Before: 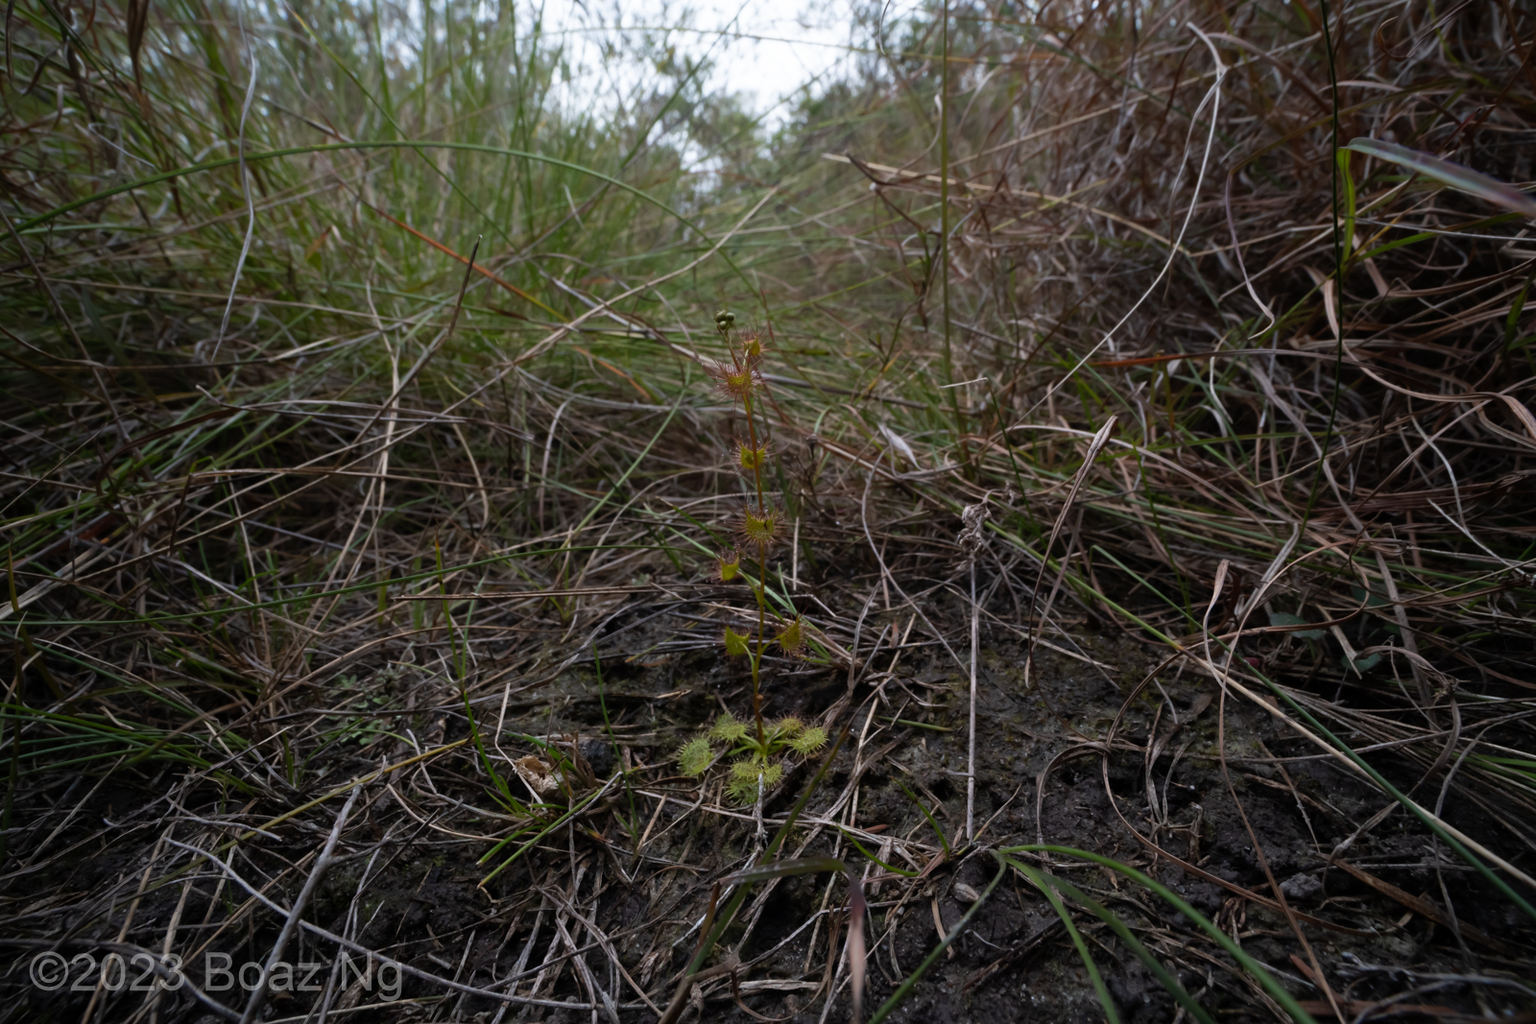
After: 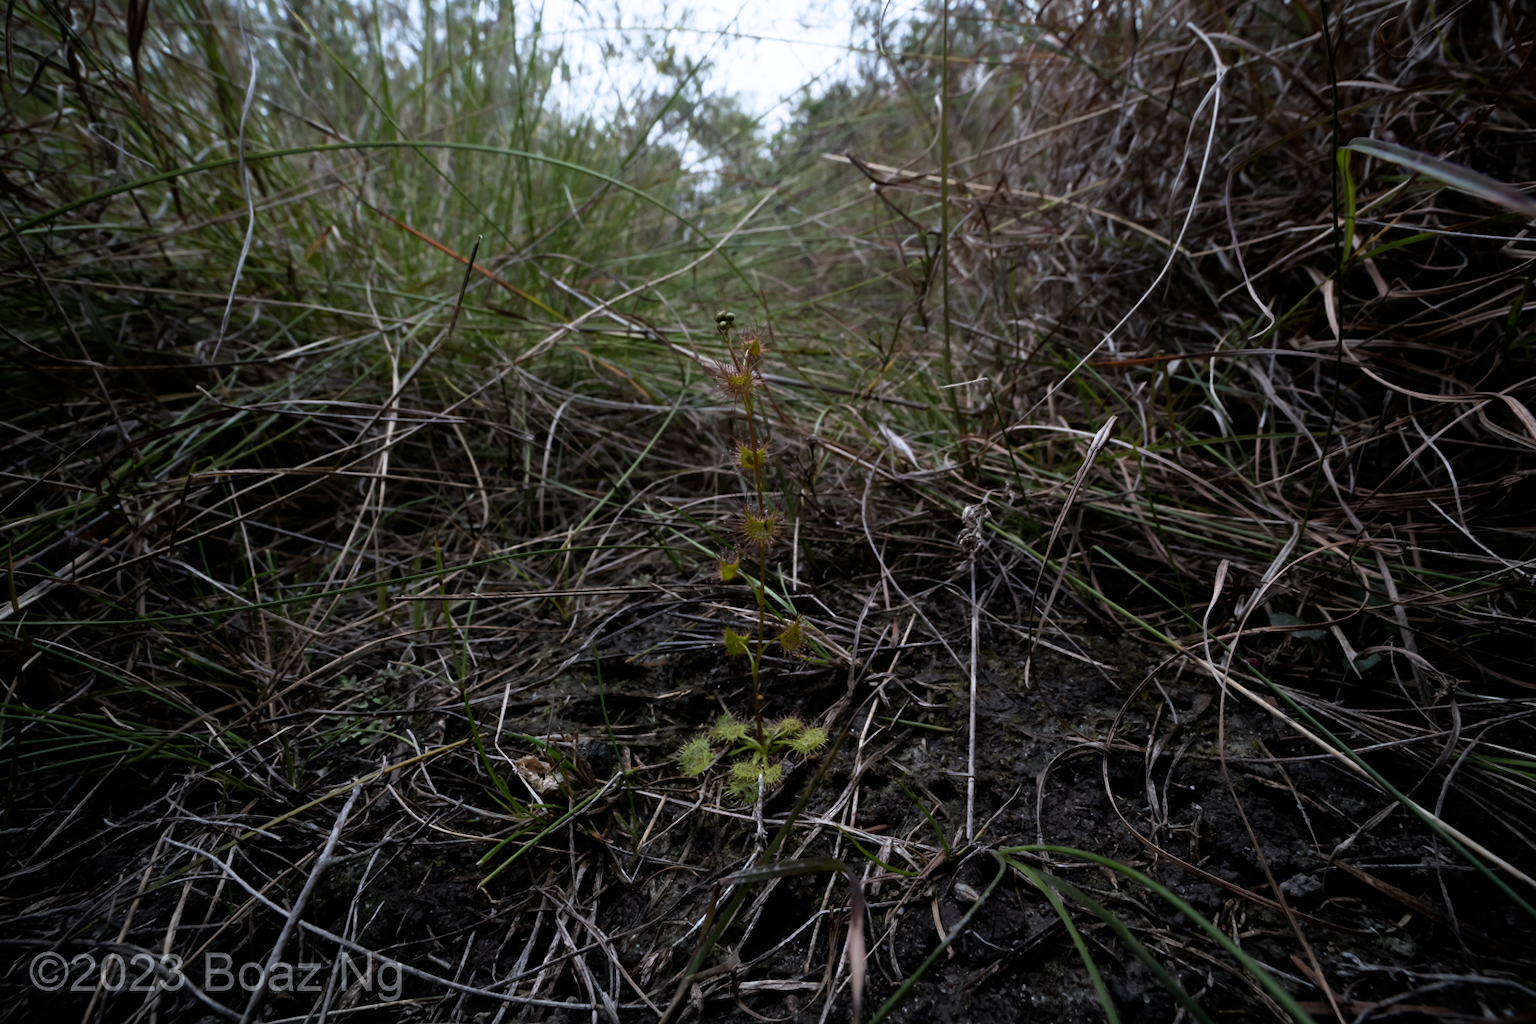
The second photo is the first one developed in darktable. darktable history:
white balance: red 0.967, blue 1.049
filmic rgb: white relative exposure 2.45 EV, hardness 6.33
